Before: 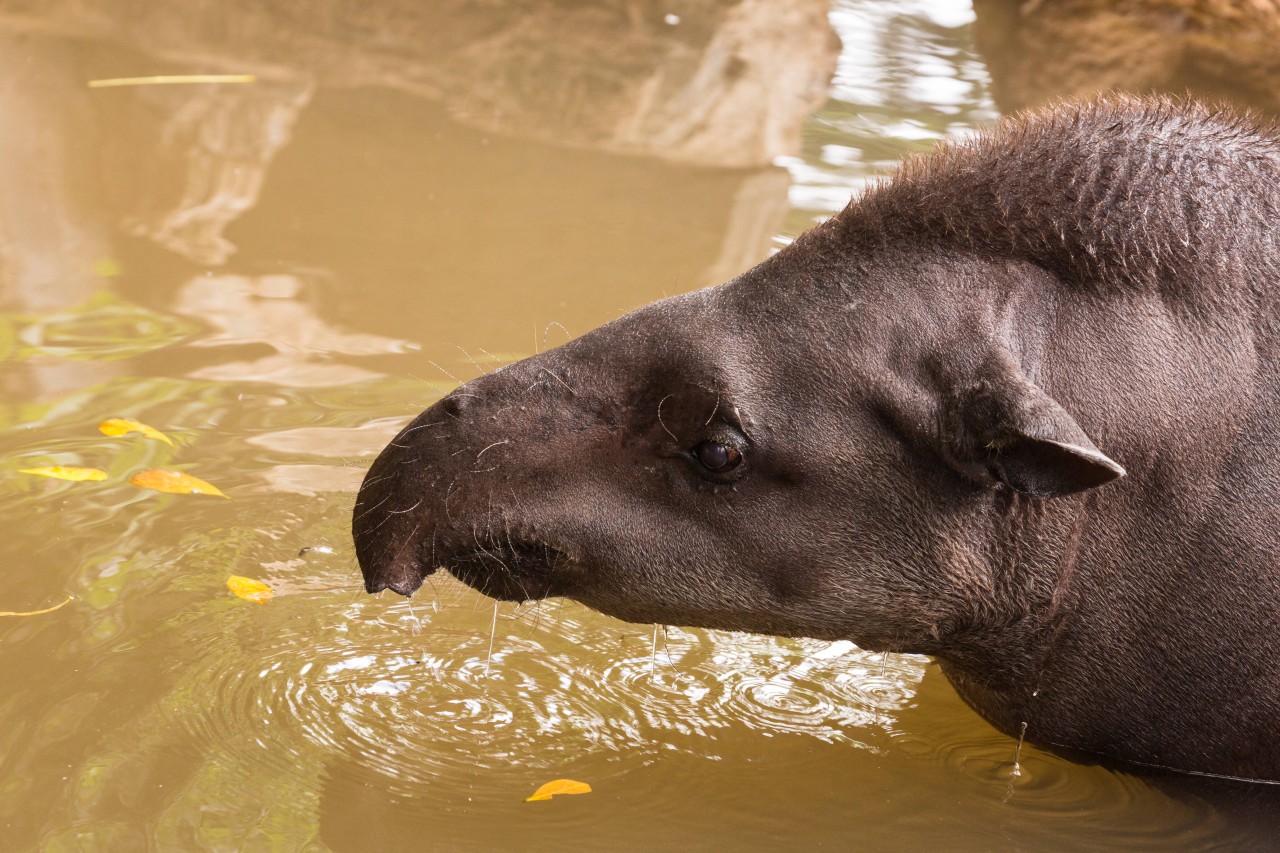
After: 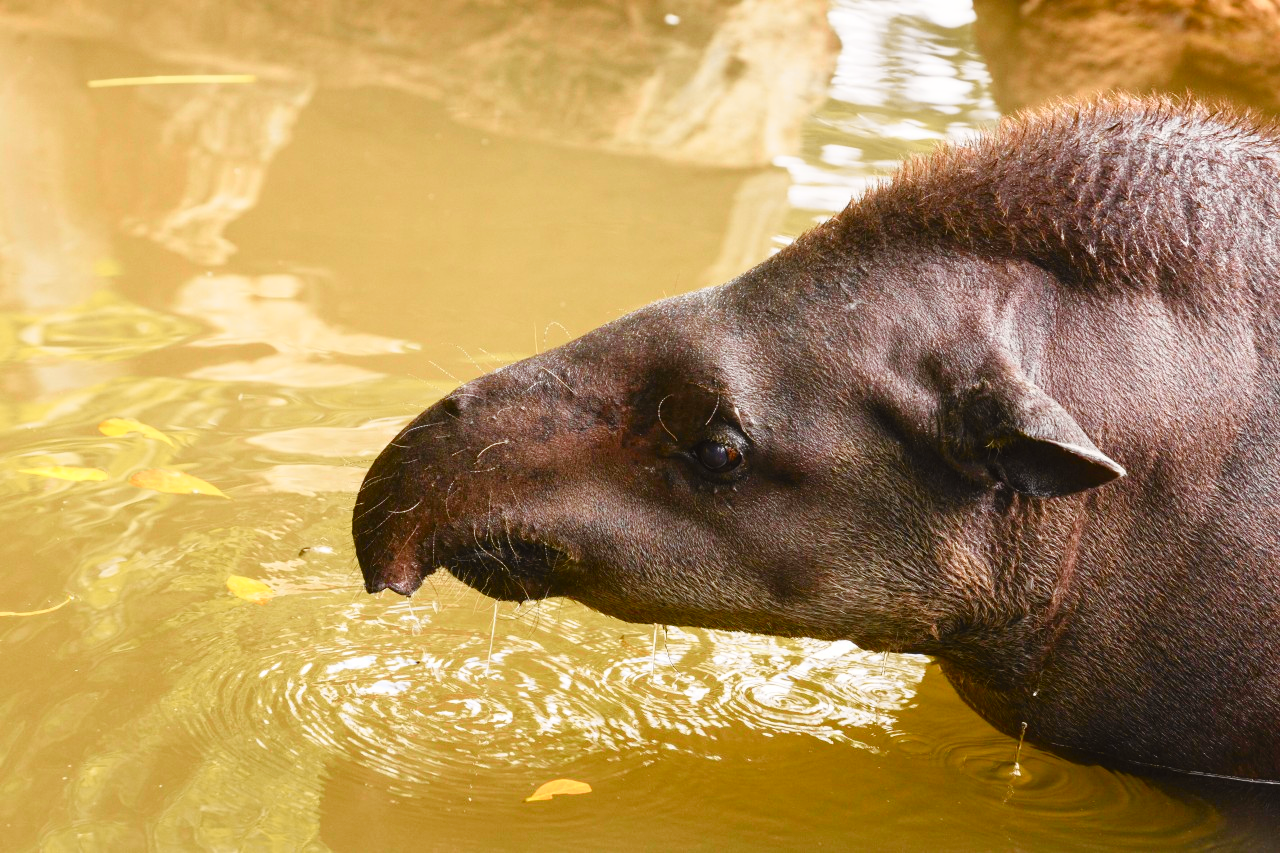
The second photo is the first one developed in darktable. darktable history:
color balance rgb: global offset › luminance 0.494%, global offset › hue 57.37°, linear chroma grading › global chroma 10.421%, perceptual saturation grading › global saturation 25.757%, perceptual saturation grading › highlights -50.063%, perceptual saturation grading › shadows 30.558%, global vibrance 20%
tone curve: curves: ch0 [(0, 0.024) (0.049, 0.038) (0.176, 0.162) (0.311, 0.337) (0.416, 0.471) (0.565, 0.658) (0.817, 0.911) (1, 1)]; ch1 [(0, 0) (0.339, 0.358) (0.445, 0.439) (0.476, 0.47) (0.504, 0.504) (0.53, 0.511) (0.557, 0.558) (0.627, 0.664) (0.728, 0.786) (1, 1)]; ch2 [(0, 0) (0.327, 0.324) (0.417, 0.44) (0.46, 0.453) (0.502, 0.504) (0.526, 0.52) (0.549, 0.561) (0.619, 0.657) (0.76, 0.765) (1, 1)], color space Lab, independent channels, preserve colors none
